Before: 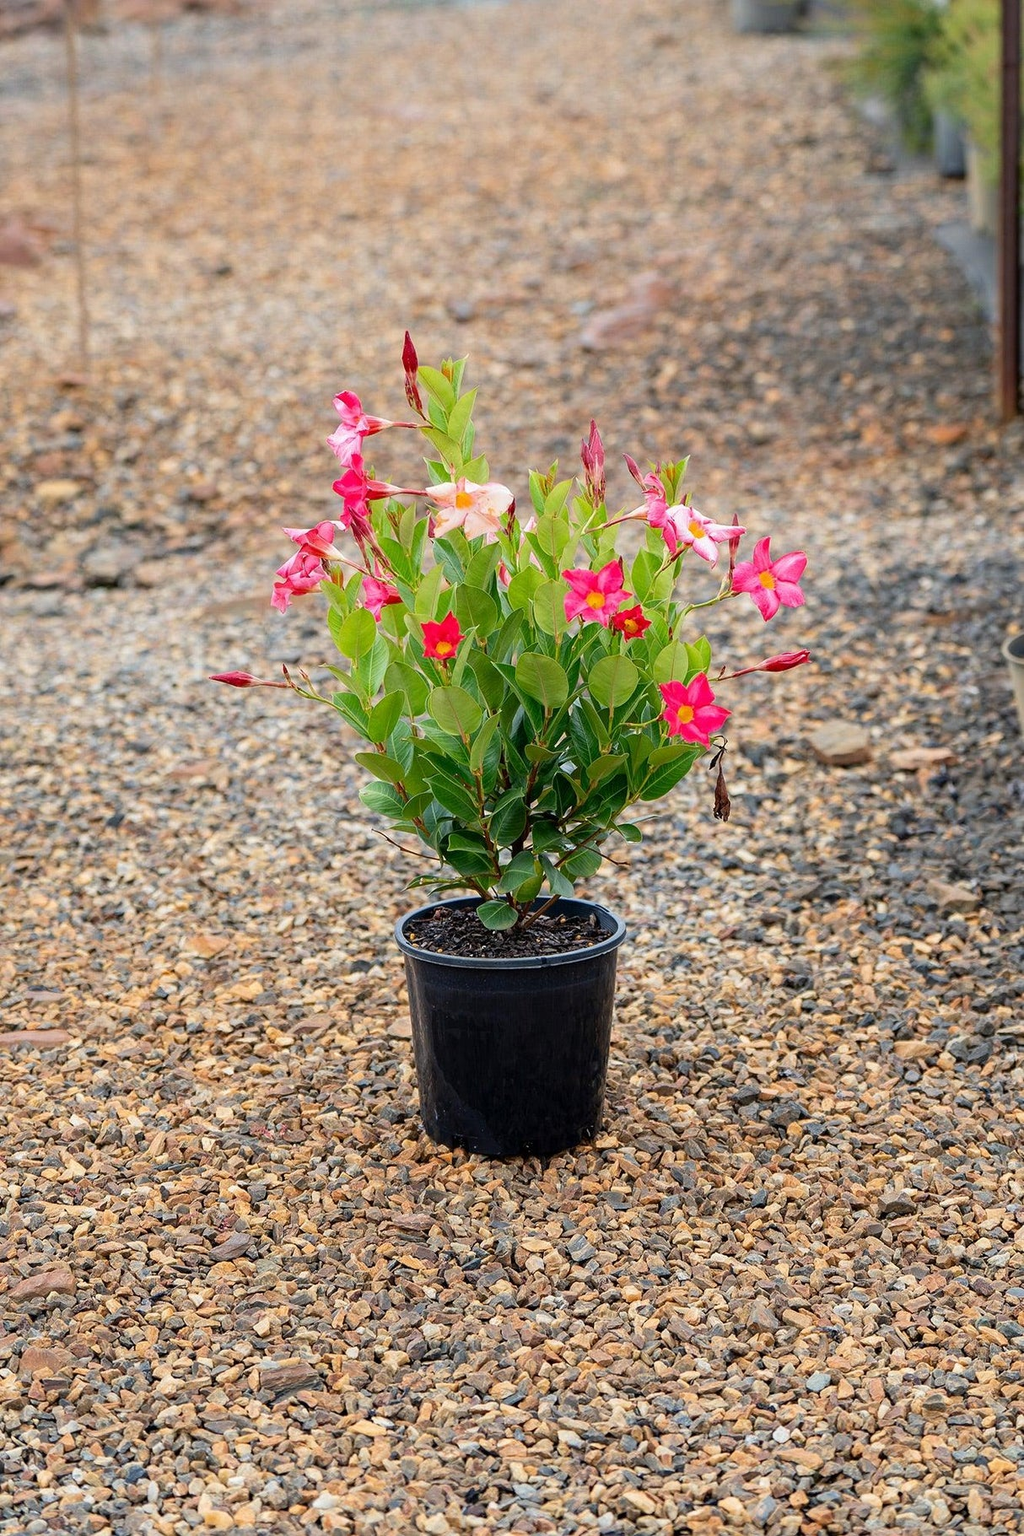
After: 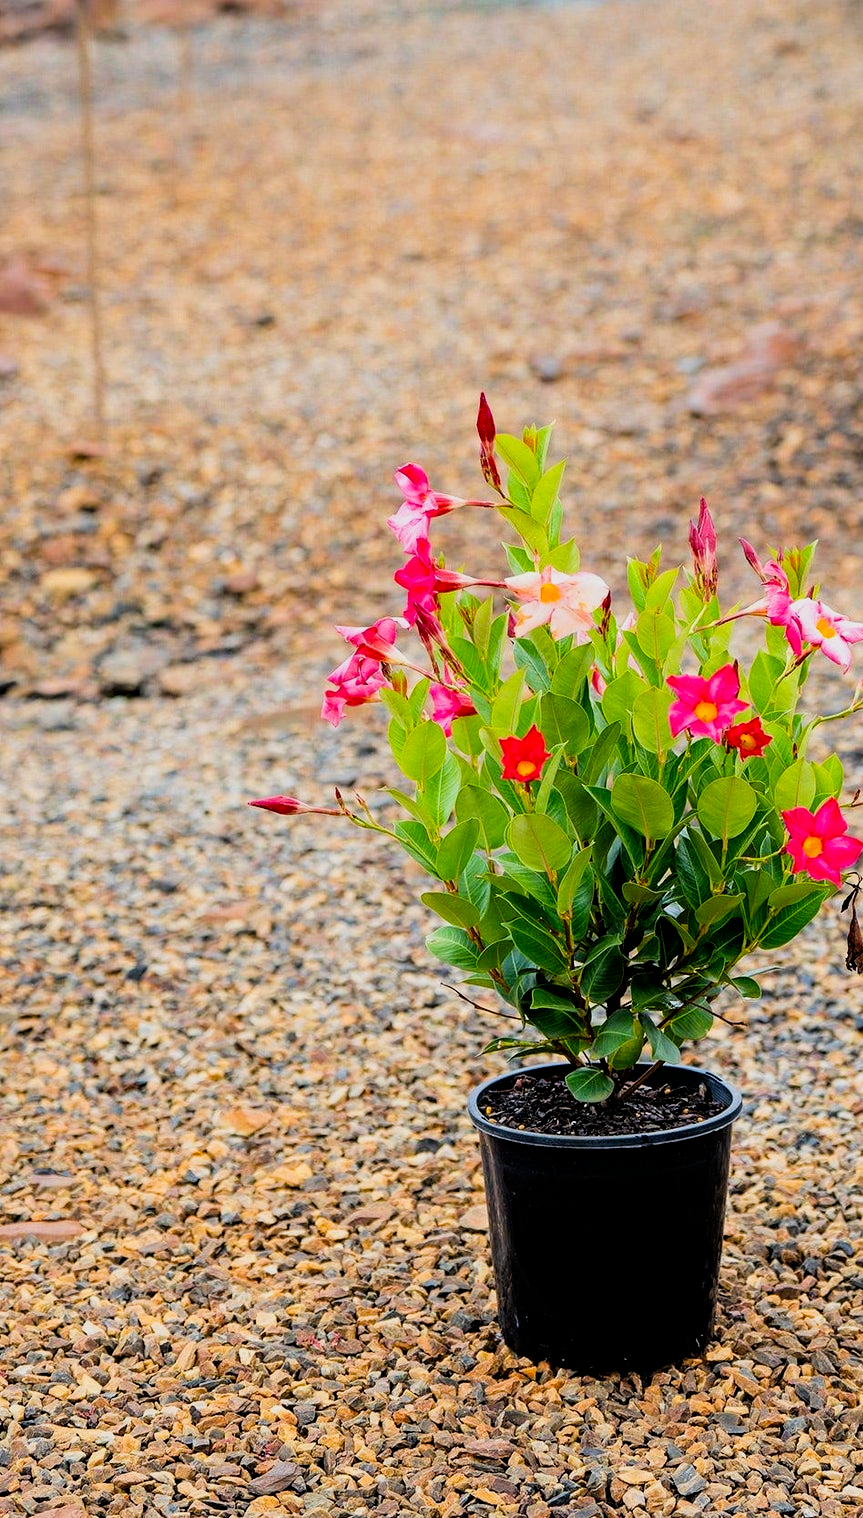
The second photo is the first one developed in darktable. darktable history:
crop: right 28.885%, bottom 16.626%
velvia: strength 32%, mid-tones bias 0.2
filmic rgb: black relative exposure -5 EV, white relative exposure 3.5 EV, hardness 3.19, contrast 1.3, highlights saturation mix -50%
